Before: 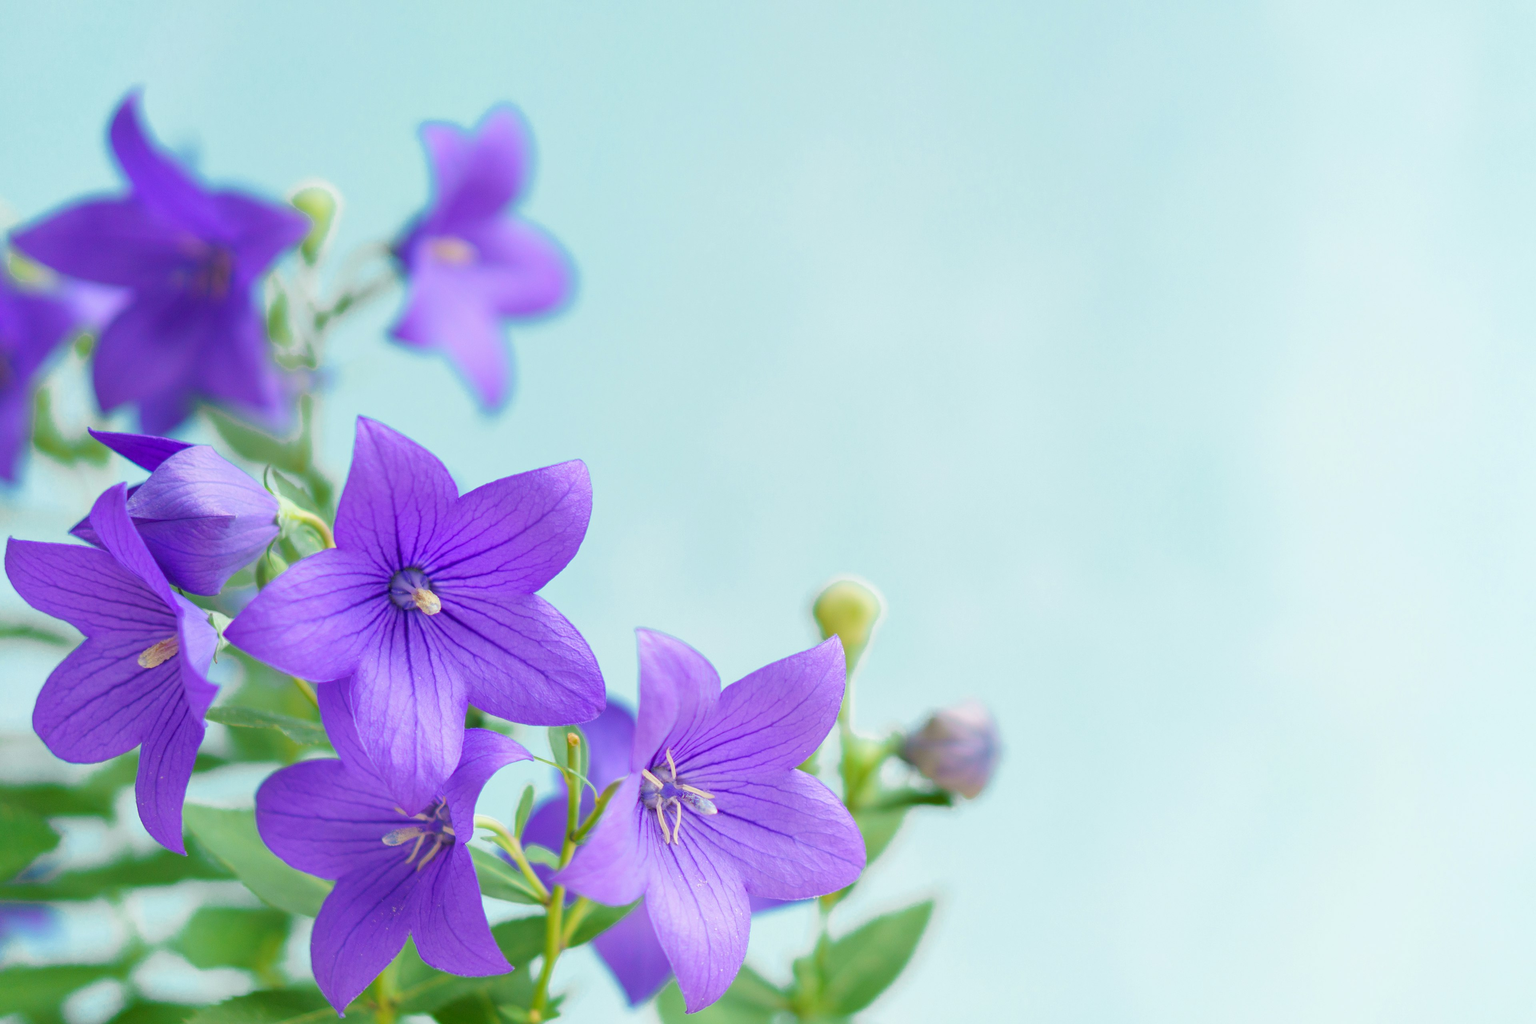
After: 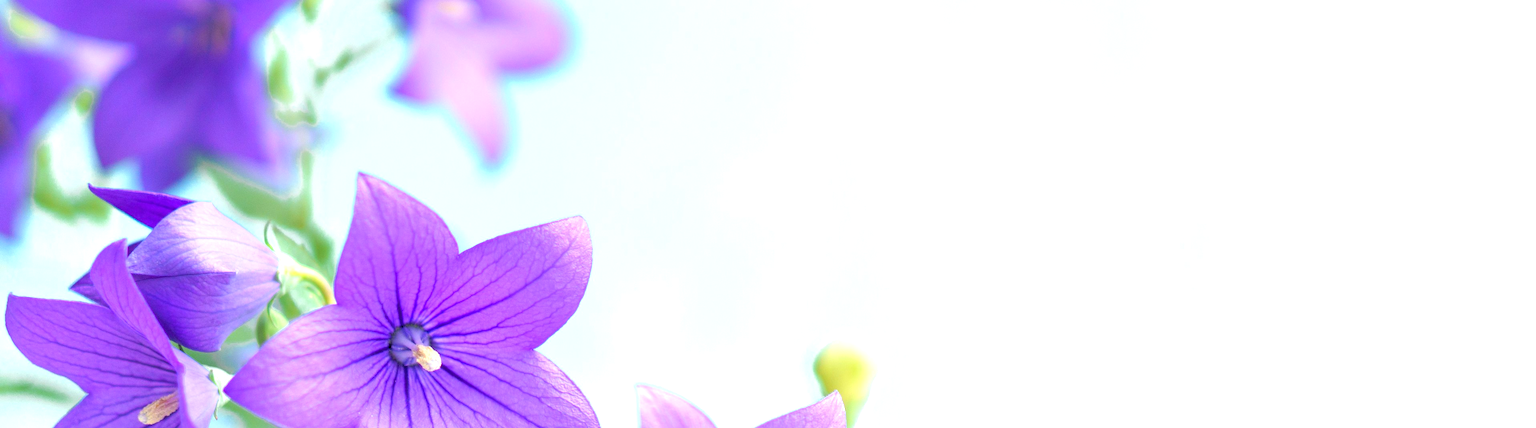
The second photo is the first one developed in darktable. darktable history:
exposure: black level correction 0, exposure 0.6 EV, compensate highlight preservation false
crop and rotate: top 23.84%, bottom 34.294%
rgb levels: levels [[0.01, 0.419, 0.839], [0, 0.5, 1], [0, 0.5, 1]]
